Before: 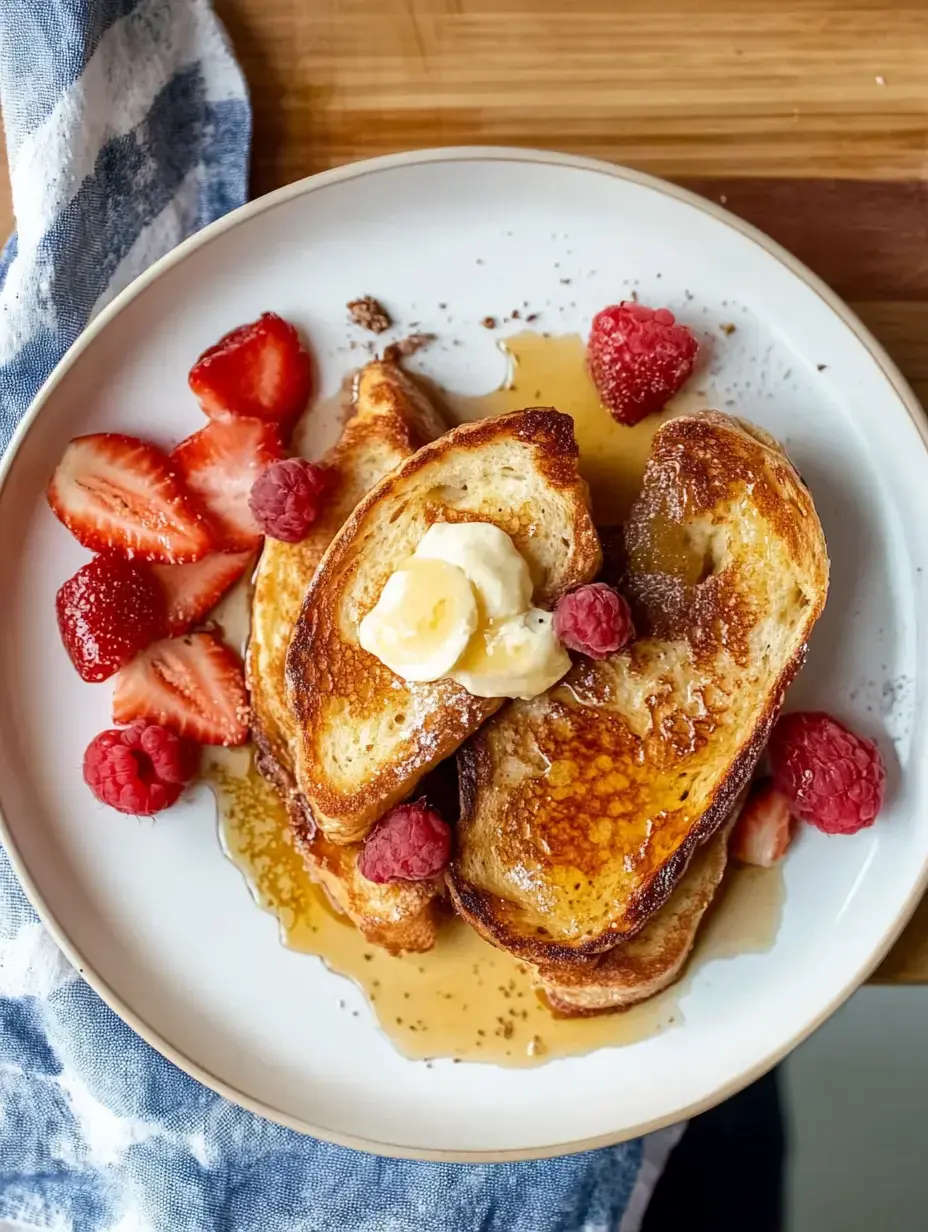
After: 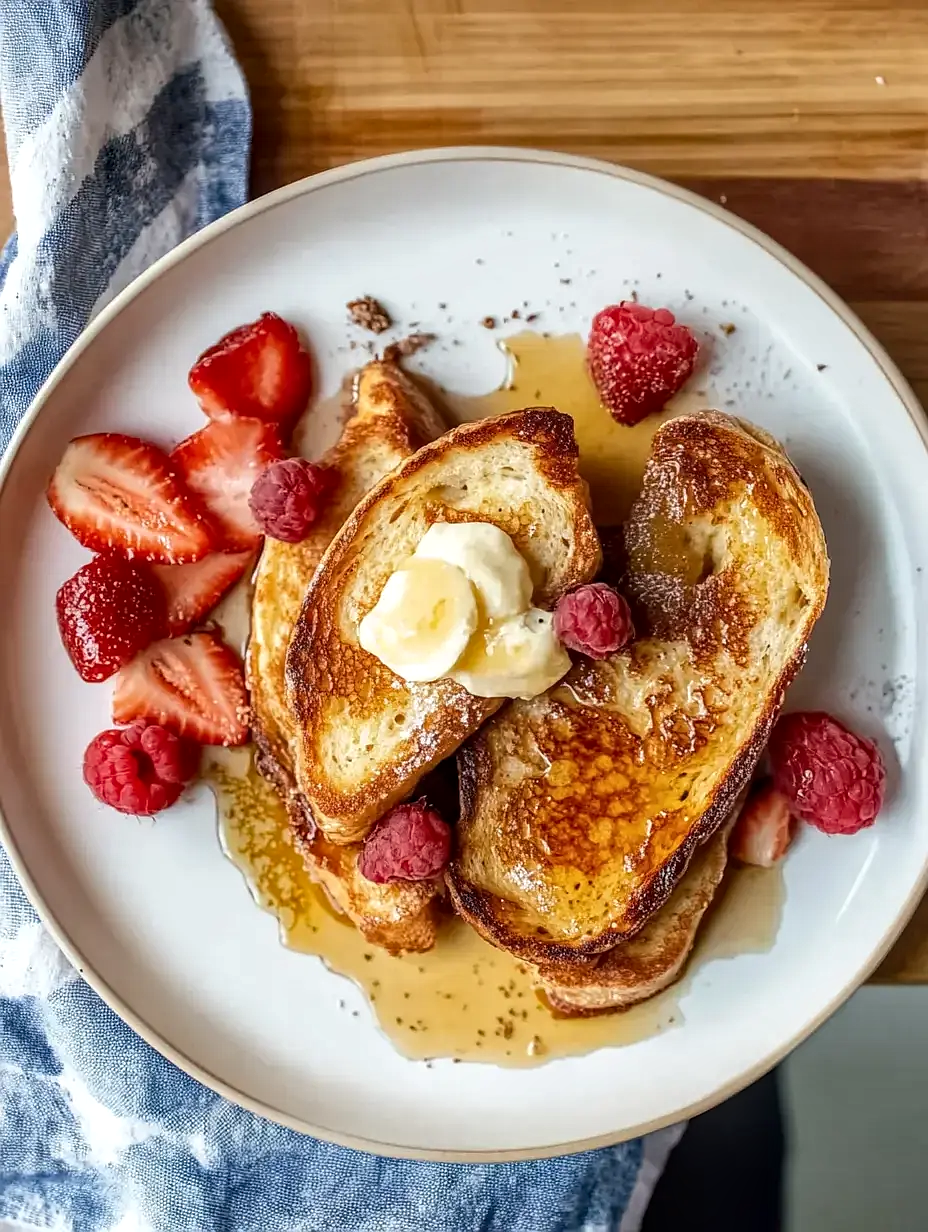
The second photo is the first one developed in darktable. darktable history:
local contrast: on, module defaults
sharpen: radius 0.973, amount 0.611
